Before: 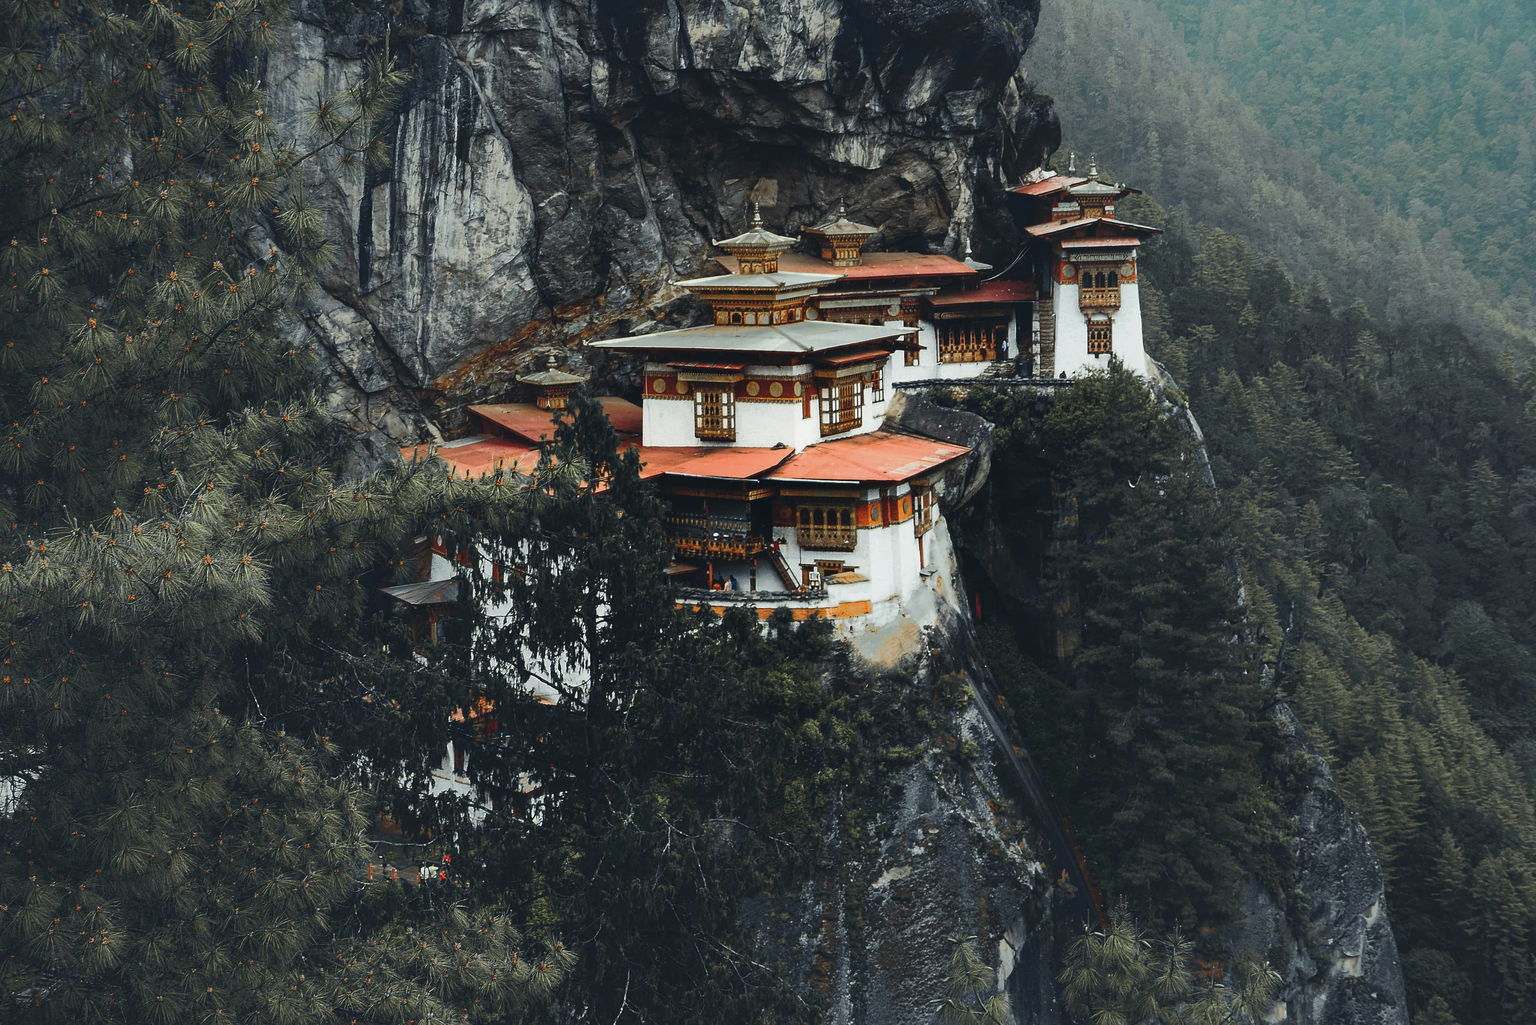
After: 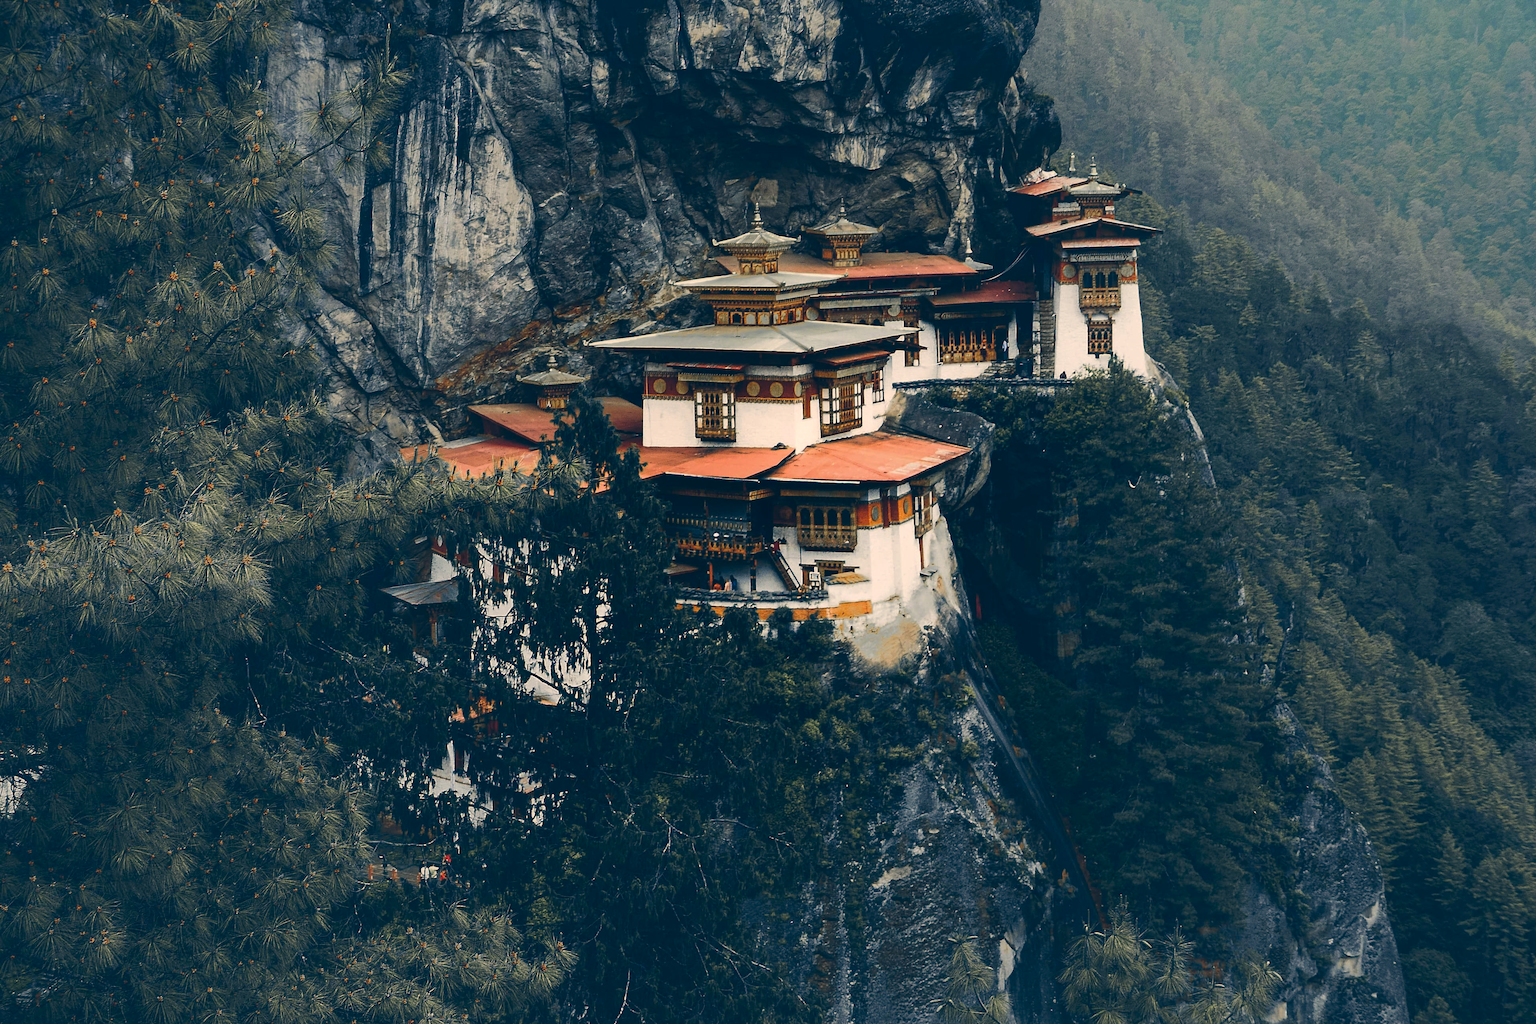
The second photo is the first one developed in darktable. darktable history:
tone equalizer: on, module defaults
color correction: highlights a* 10.32, highlights b* 14.66, shadows a* -9.59, shadows b* -15.02
